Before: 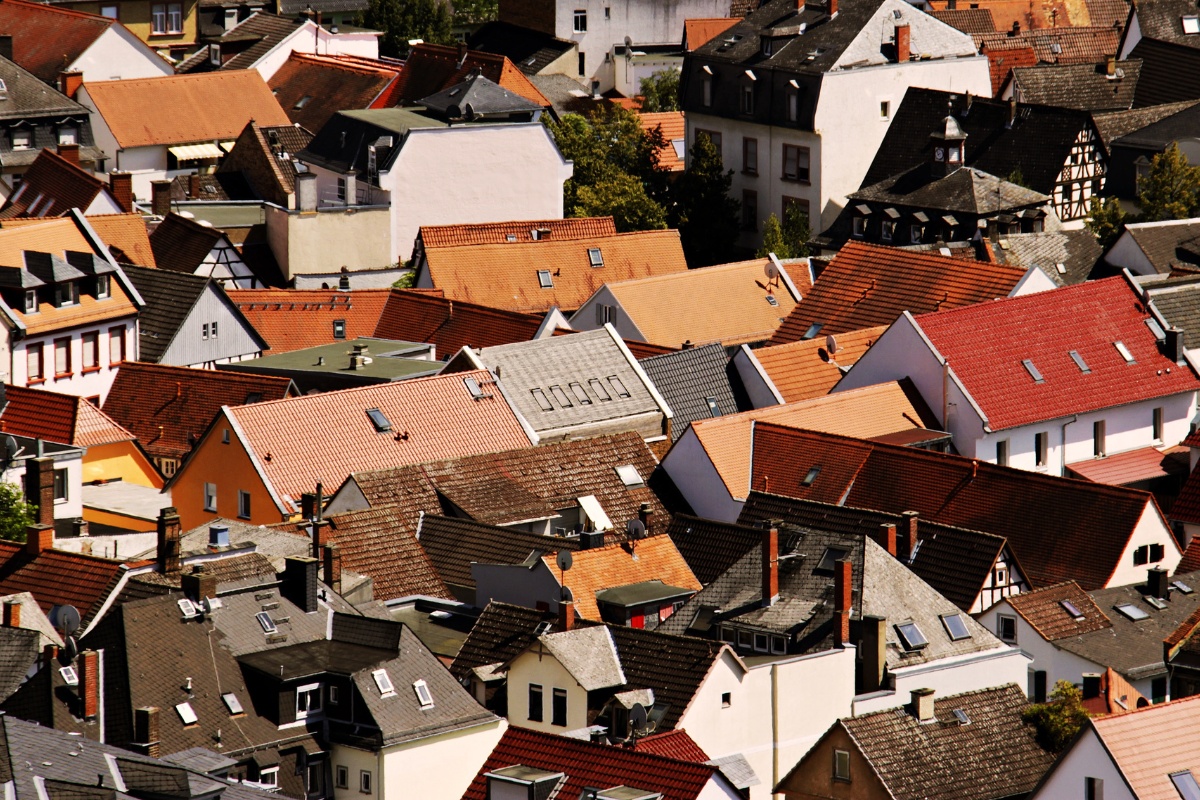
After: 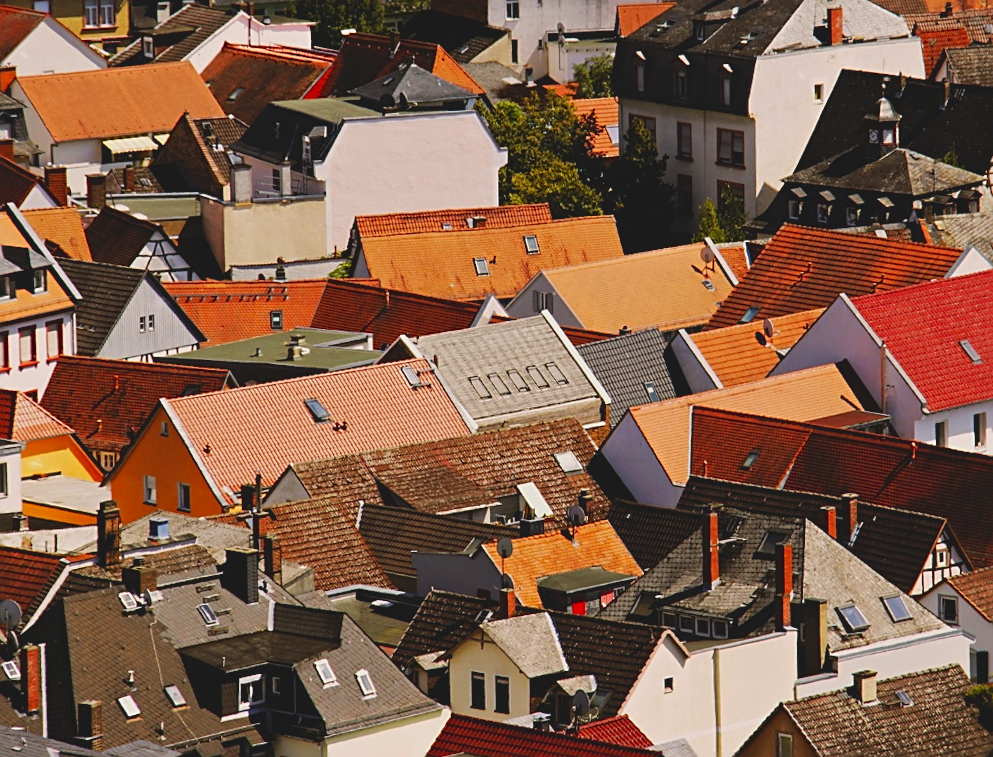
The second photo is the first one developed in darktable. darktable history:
crop and rotate: angle 0.846°, left 4.207%, top 0.64%, right 11.16%, bottom 2.582%
sharpen: amount 0.495
contrast brightness saturation: contrast -0.191, saturation 0.186
